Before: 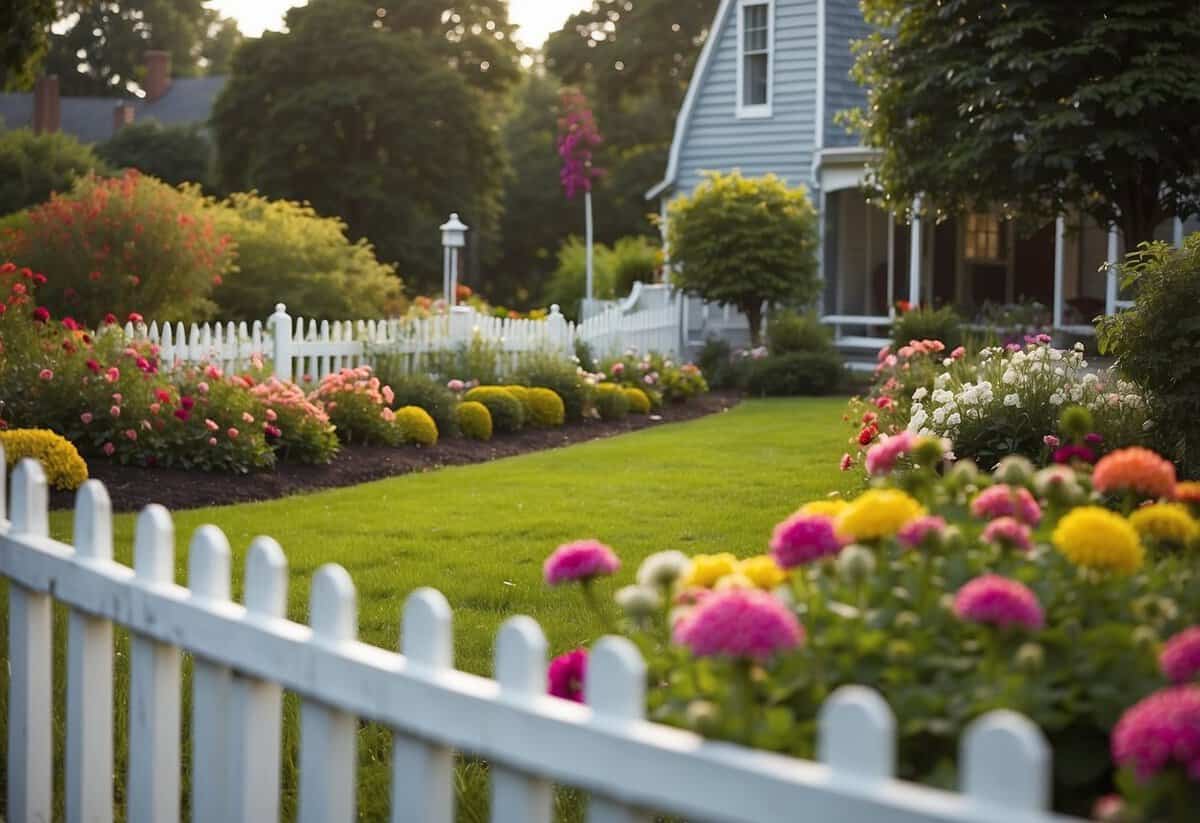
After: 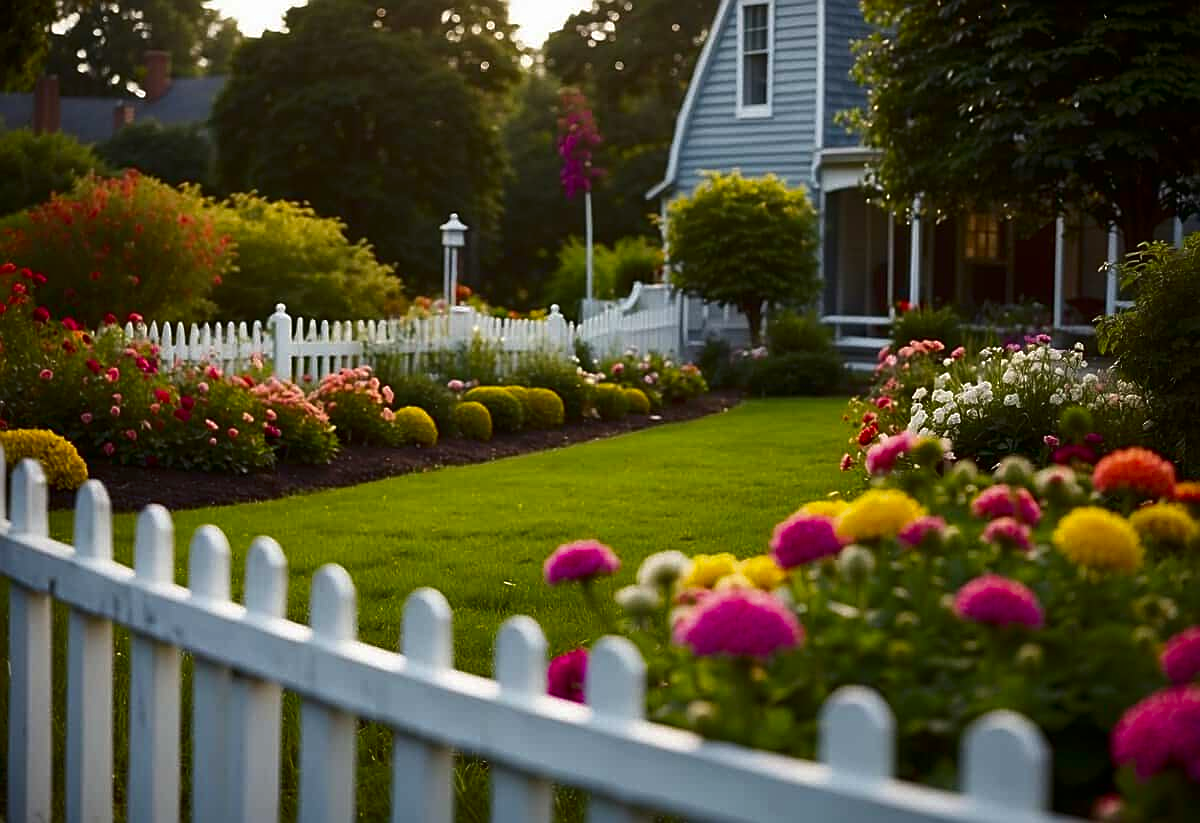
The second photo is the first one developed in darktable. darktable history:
contrast brightness saturation: brightness -0.249, saturation 0.198
sharpen: on, module defaults
